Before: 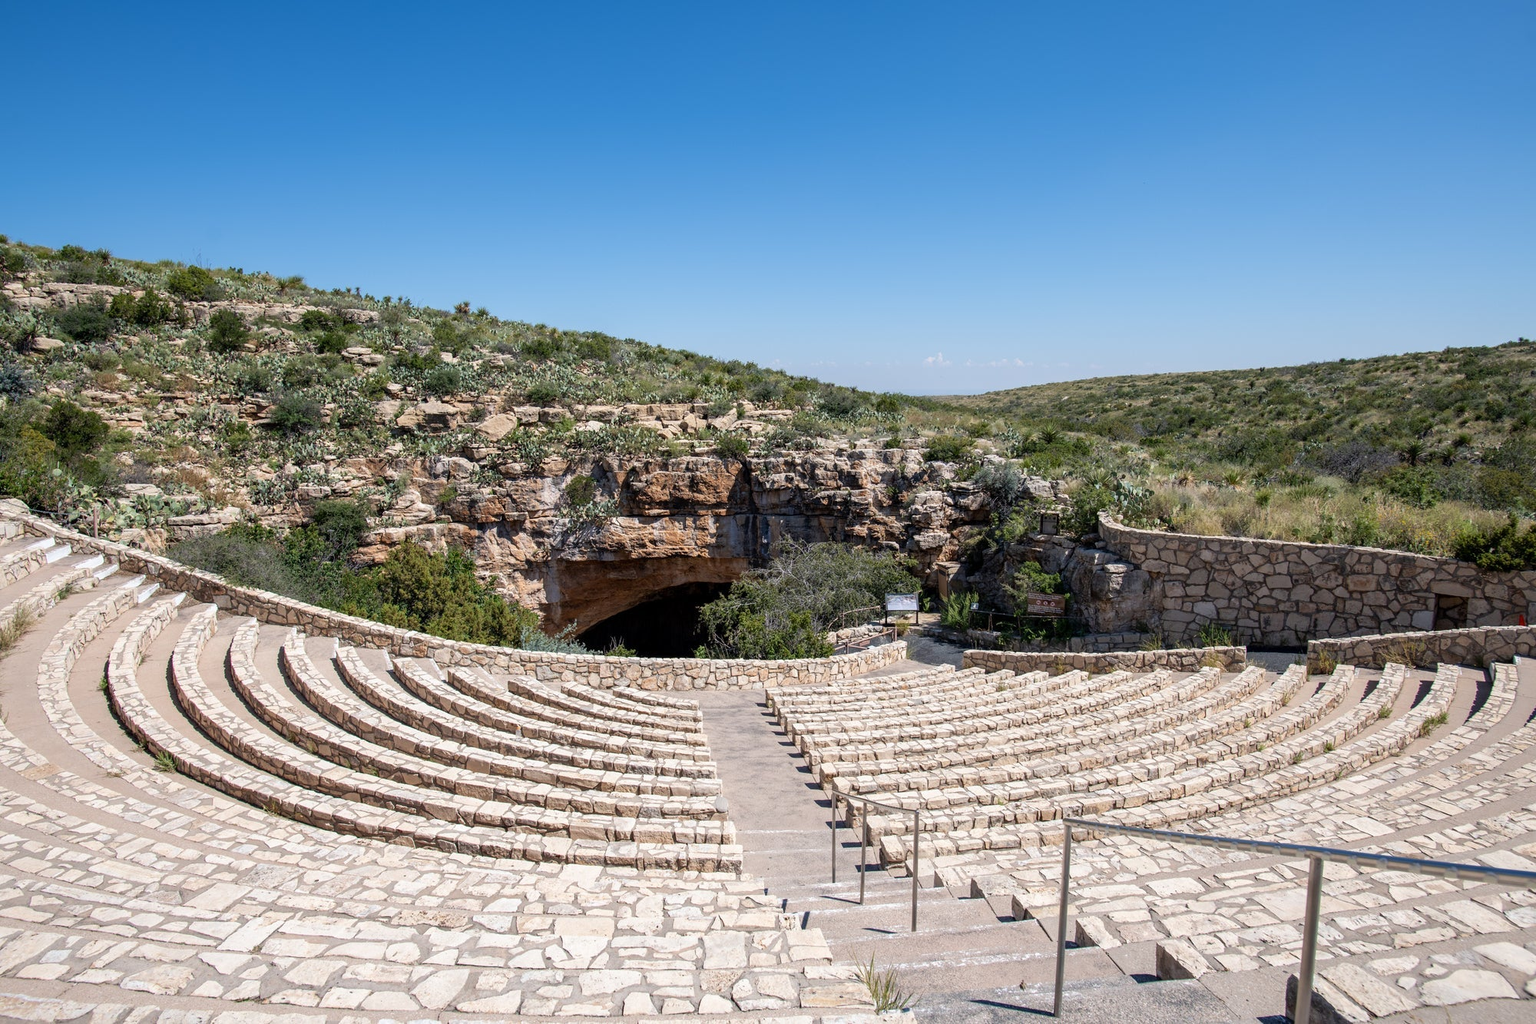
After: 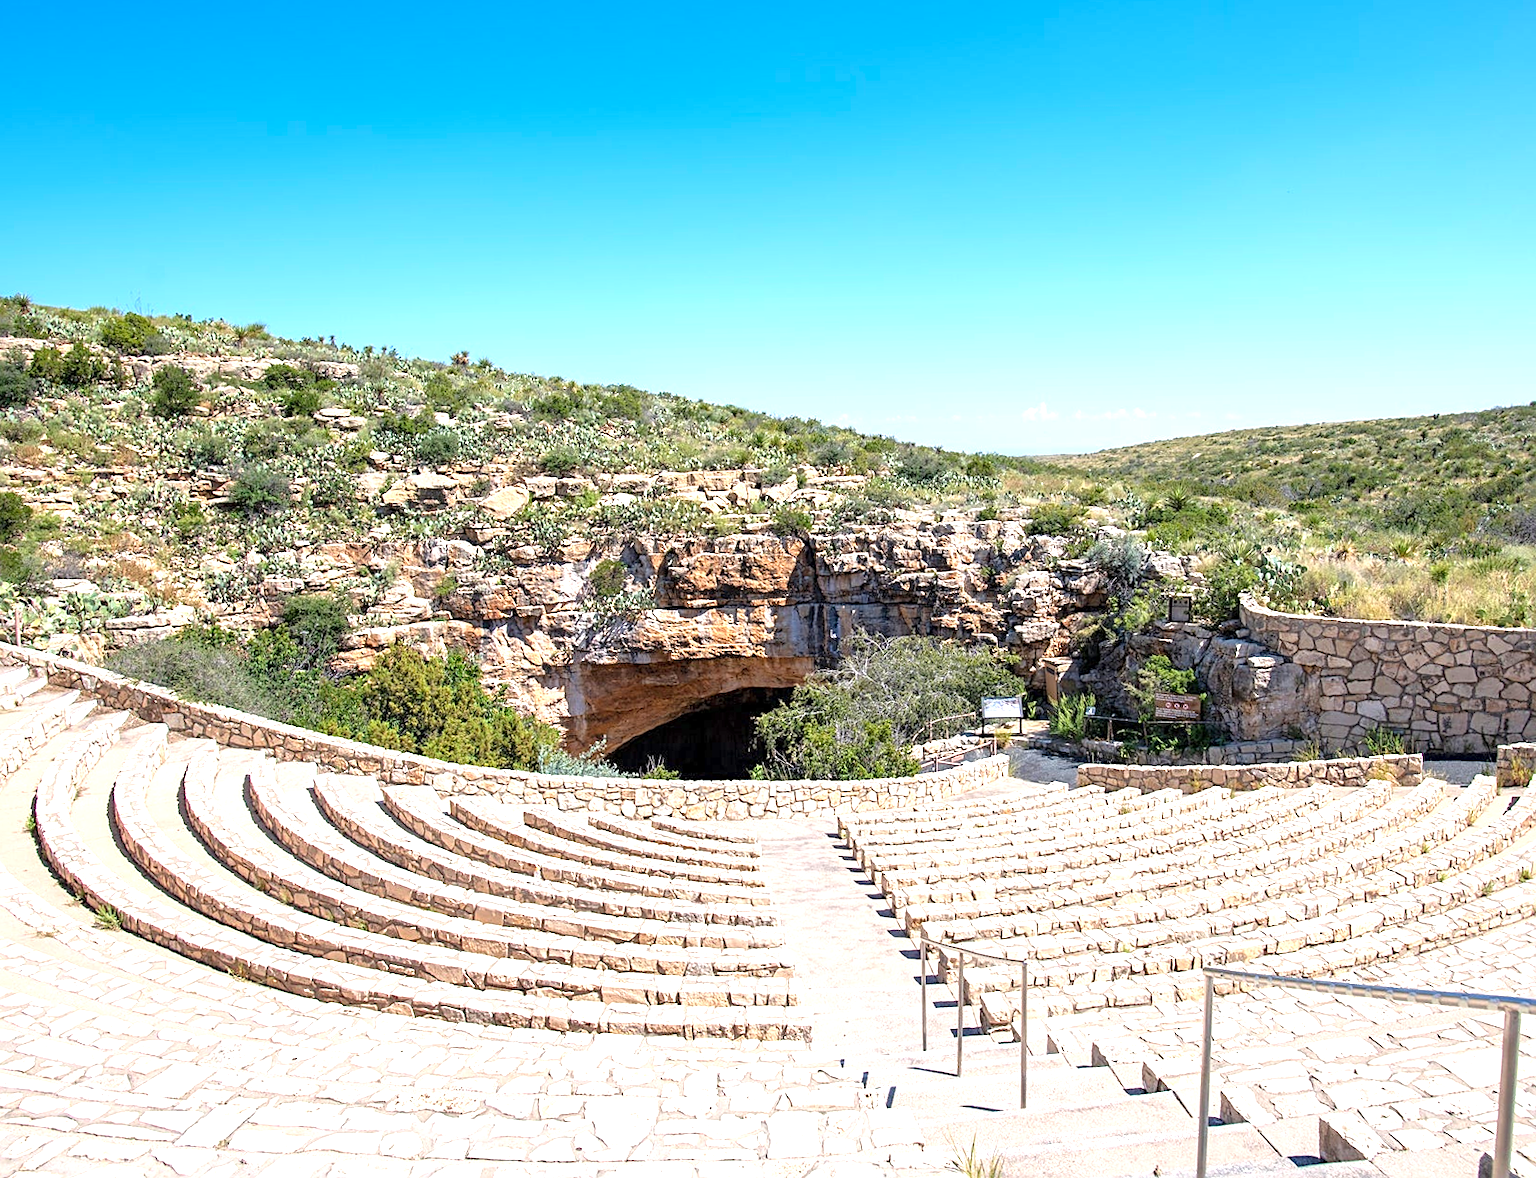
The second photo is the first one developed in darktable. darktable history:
exposure: exposure 1.089 EV, compensate highlight preservation false
crop and rotate: angle 0.985°, left 4.181%, top 0.715%, right 11.648%, bottom 2.413%
sharpen: on, module defaults
tone equalizer: -7 EV 0.203 EV, -6 EV 0.094 EV, -5 EV 0.12 EV, -4 EV 0.079 EV, -2 EV -0.034 EV, -1 EV -0.023 EV, +0 EV -0.079 EV, edges refinement/feathering 500, mask exposure compensation -1.57 EV, preserve details no
contrast brightness saturation: brightness 0.086, saturation 0.194
